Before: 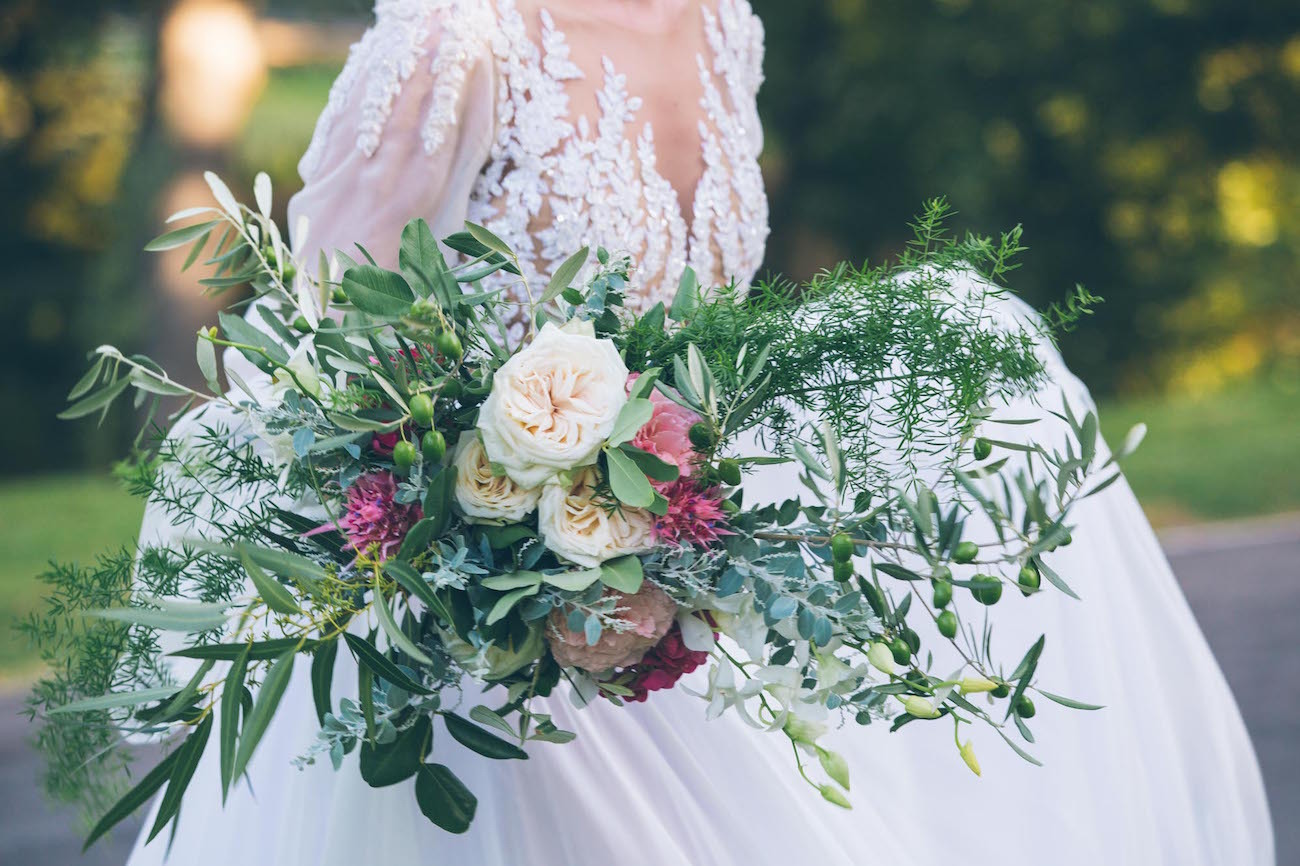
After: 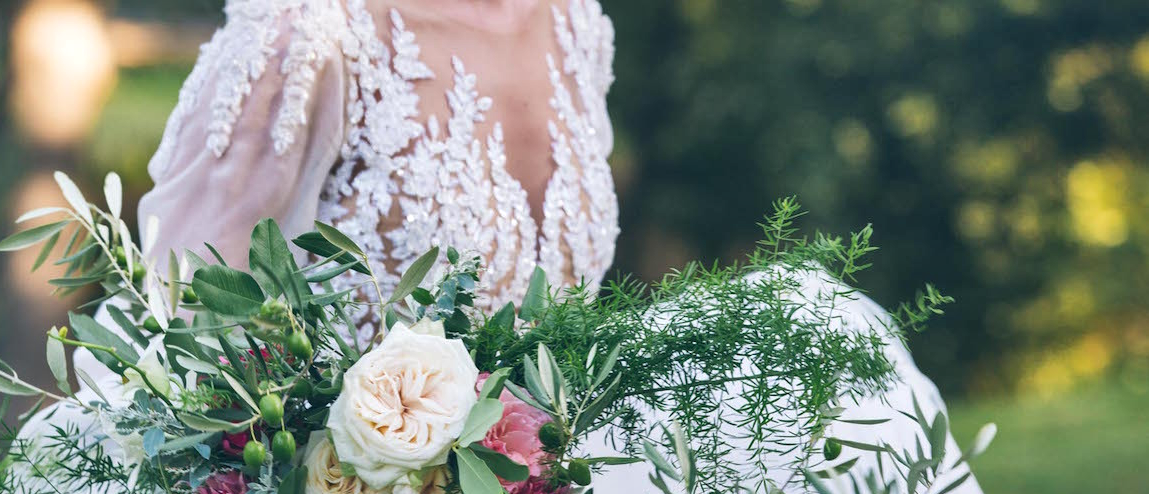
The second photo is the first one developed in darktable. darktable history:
local contrast: mode bilateral grid, contrast 19, coarseness 50, detail 140%, midtone range 0.2
shadows and highlights: soften with gaussian
crop and rotate: left 11.568%, bottom 42.89%
